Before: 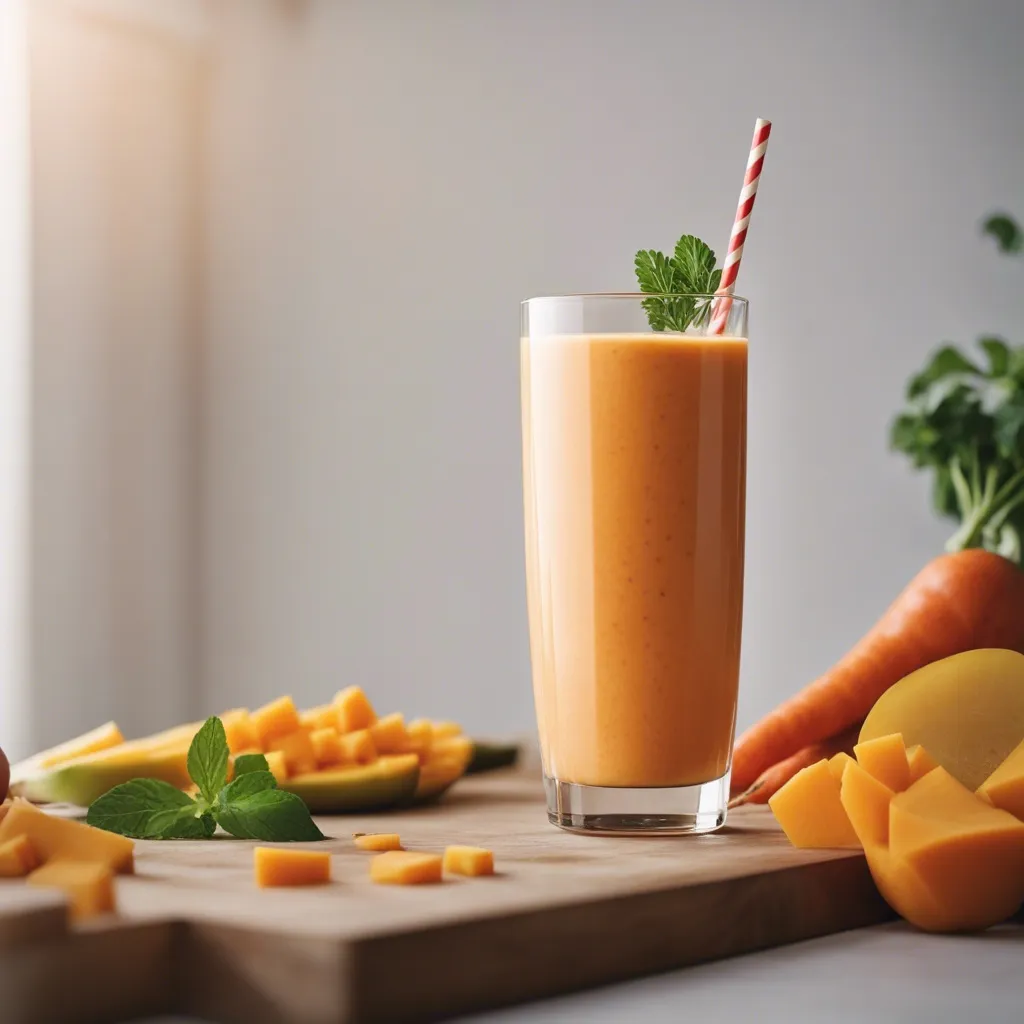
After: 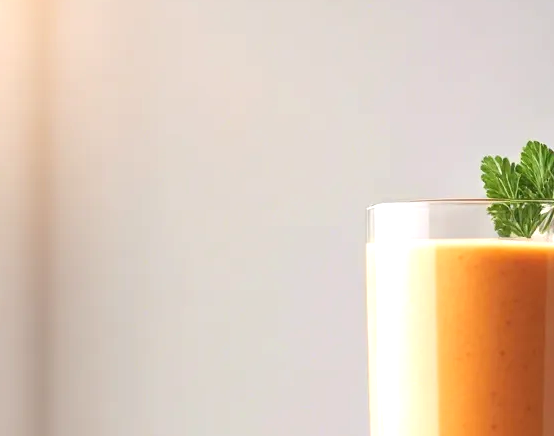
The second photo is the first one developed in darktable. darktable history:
crop: left 15.109%, top 9.224%, right 30.75%, bottom 48.143%
exposure: exposure 0.608 EV, compensate exposure bias true, compensate highlight preservation false
